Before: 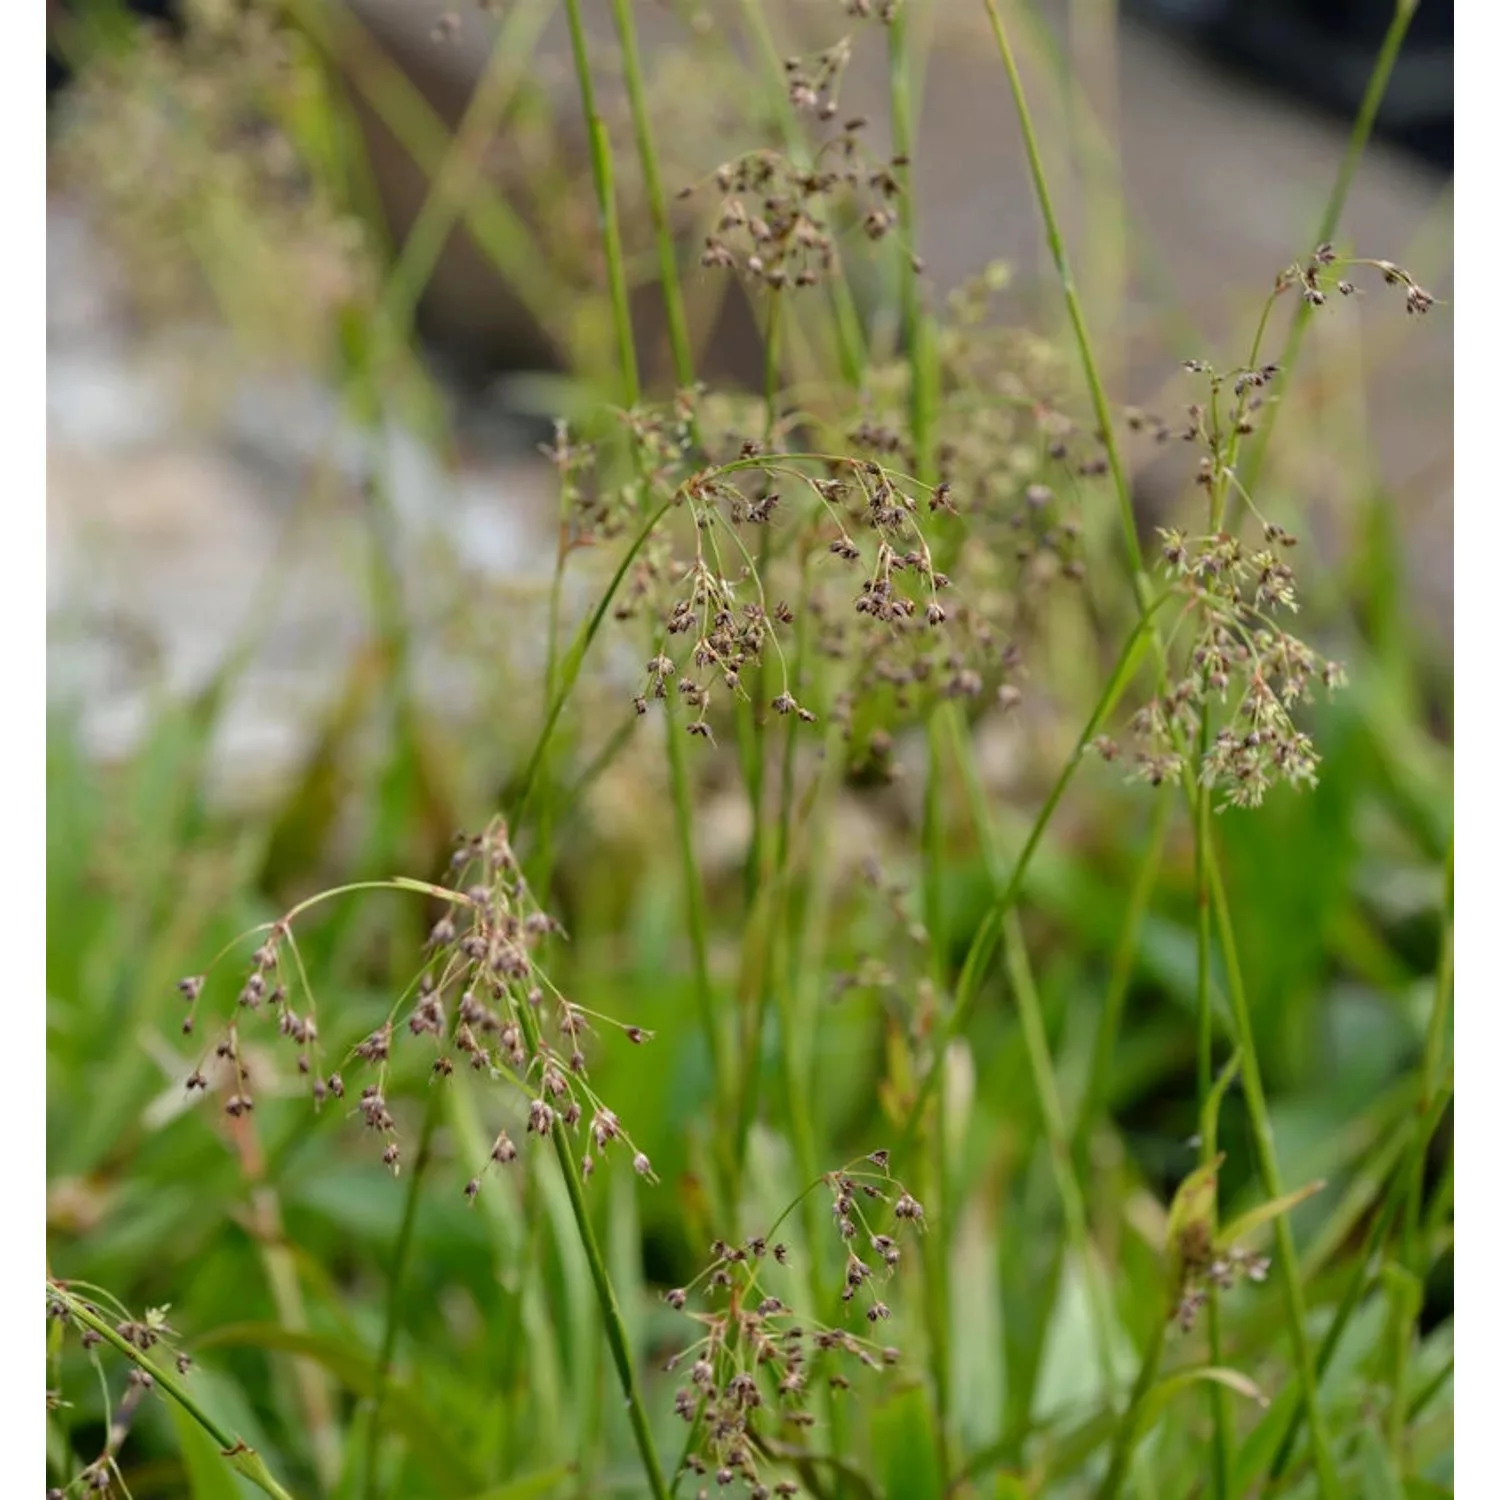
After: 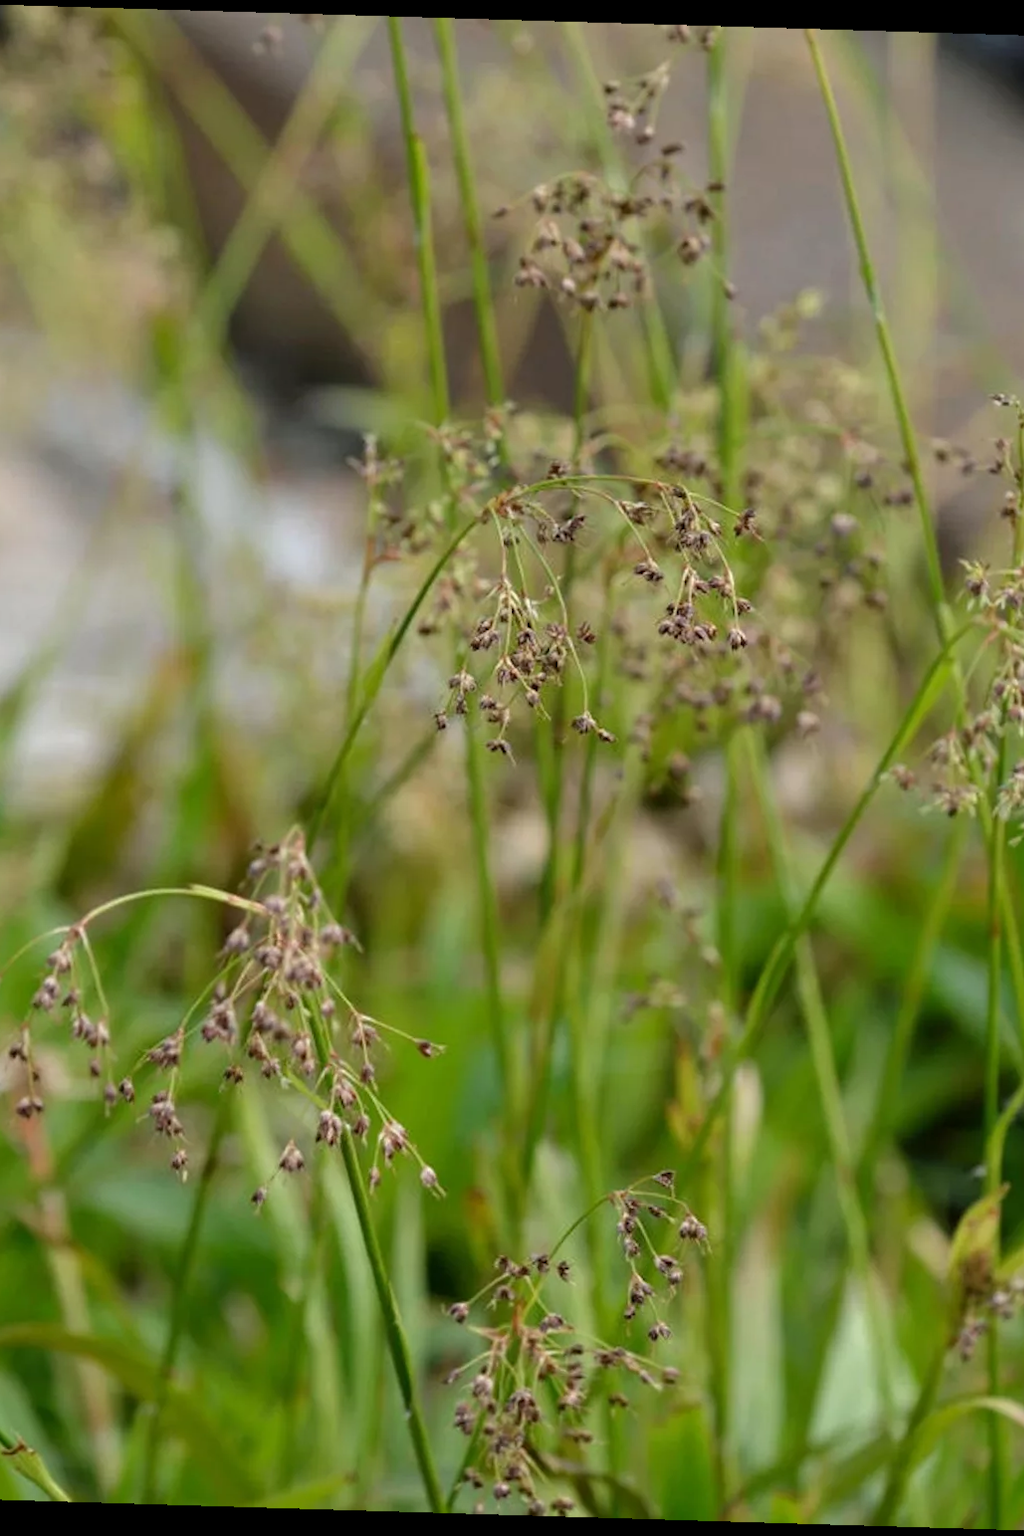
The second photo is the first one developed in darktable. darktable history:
rgb levels: preserve colors max RGB
rotate and perspective: rotation 1.72°, automatic cropping off
crop and rotate: left 14.385%, right 18.948%
